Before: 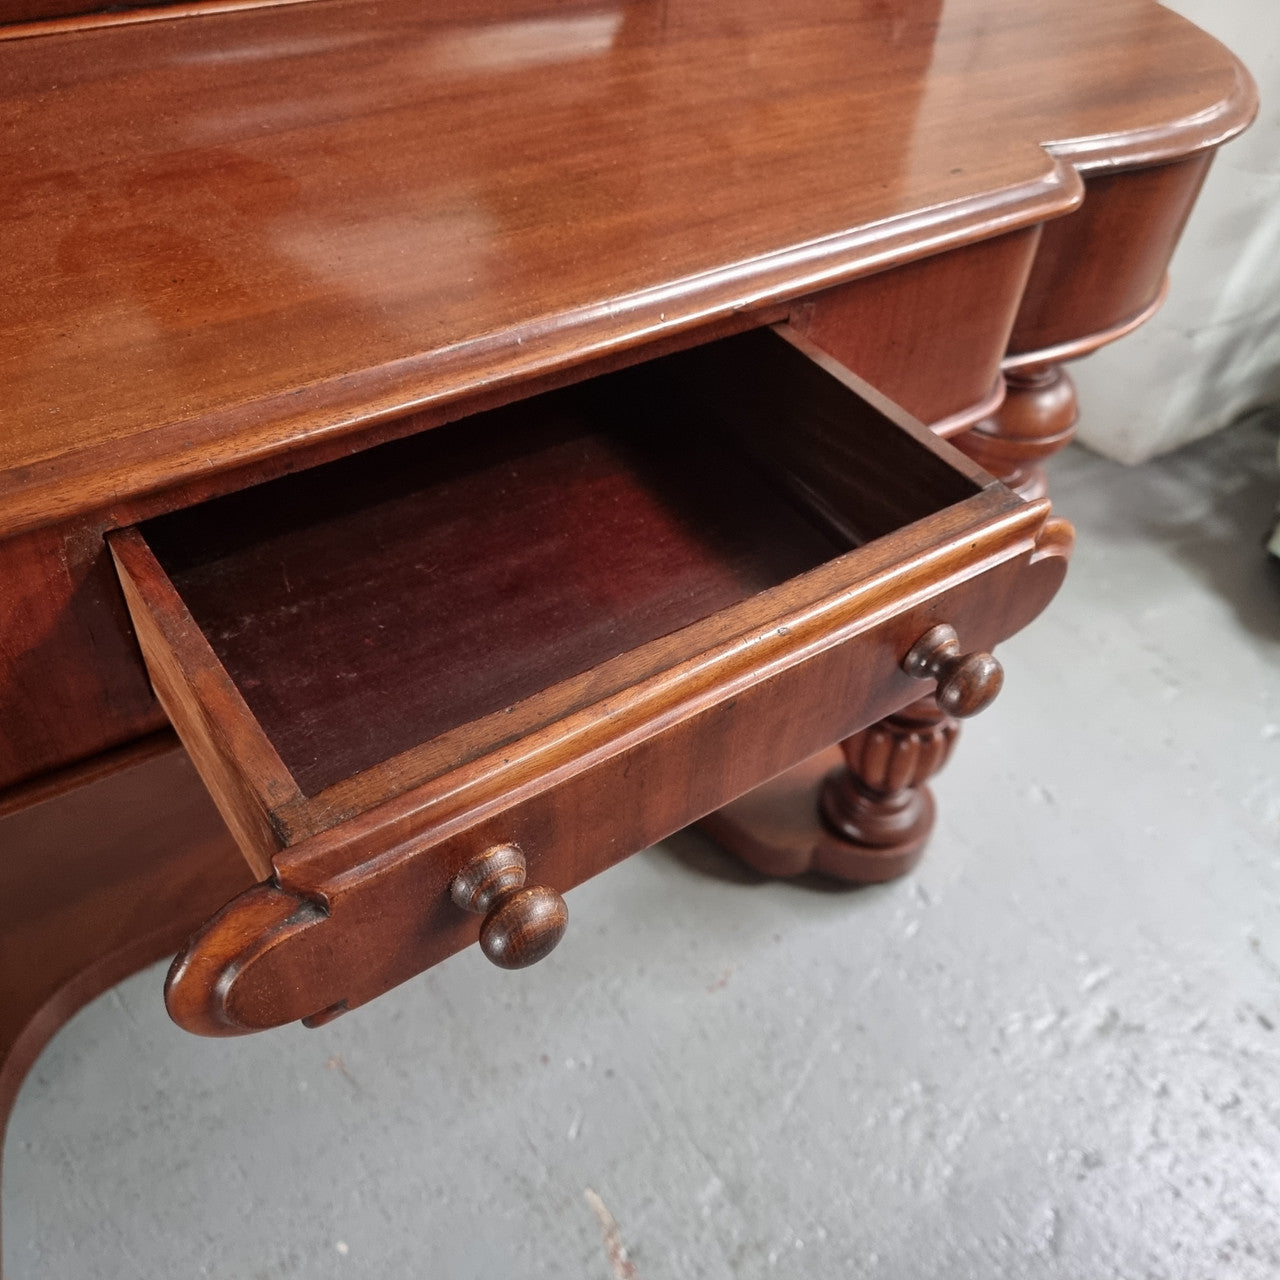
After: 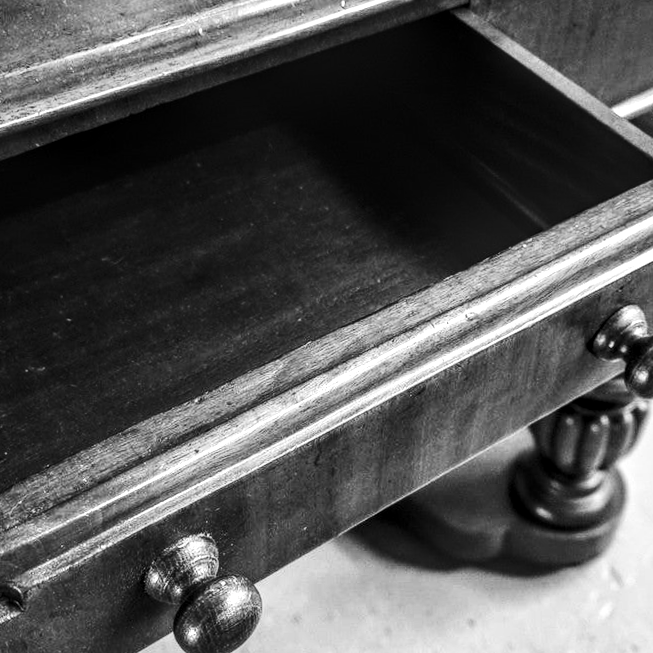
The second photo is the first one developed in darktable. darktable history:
exposure: black level correction -0.015, compensate highlight preservation false
crop: left 25%, top 25%, right 25%, bottom 25%
color correction: saturation 1.32
rotate and perspective: rotation -1.24°, automatic cropping off
tone equalizer: -8 EV -0.417 EV, -7 EV -0.389 EV, -6 EV -0.333 EV, -5 EV -0.222 EV, -3 EV 0.222 EV, -2 EV 0.333 EV, -1 EV 0.389 EV, +0 EV 0.417 EV, edges refinement/feathering 500, mask exposure compensation -1.25 EV, preserve details no
local contrast: highlights 12%, shadows 38%, detail 183%, midtone range 0.471
monochrome: a -4.13, b 5.16, size 1
contrast brightness saturation: contrast 0.28
